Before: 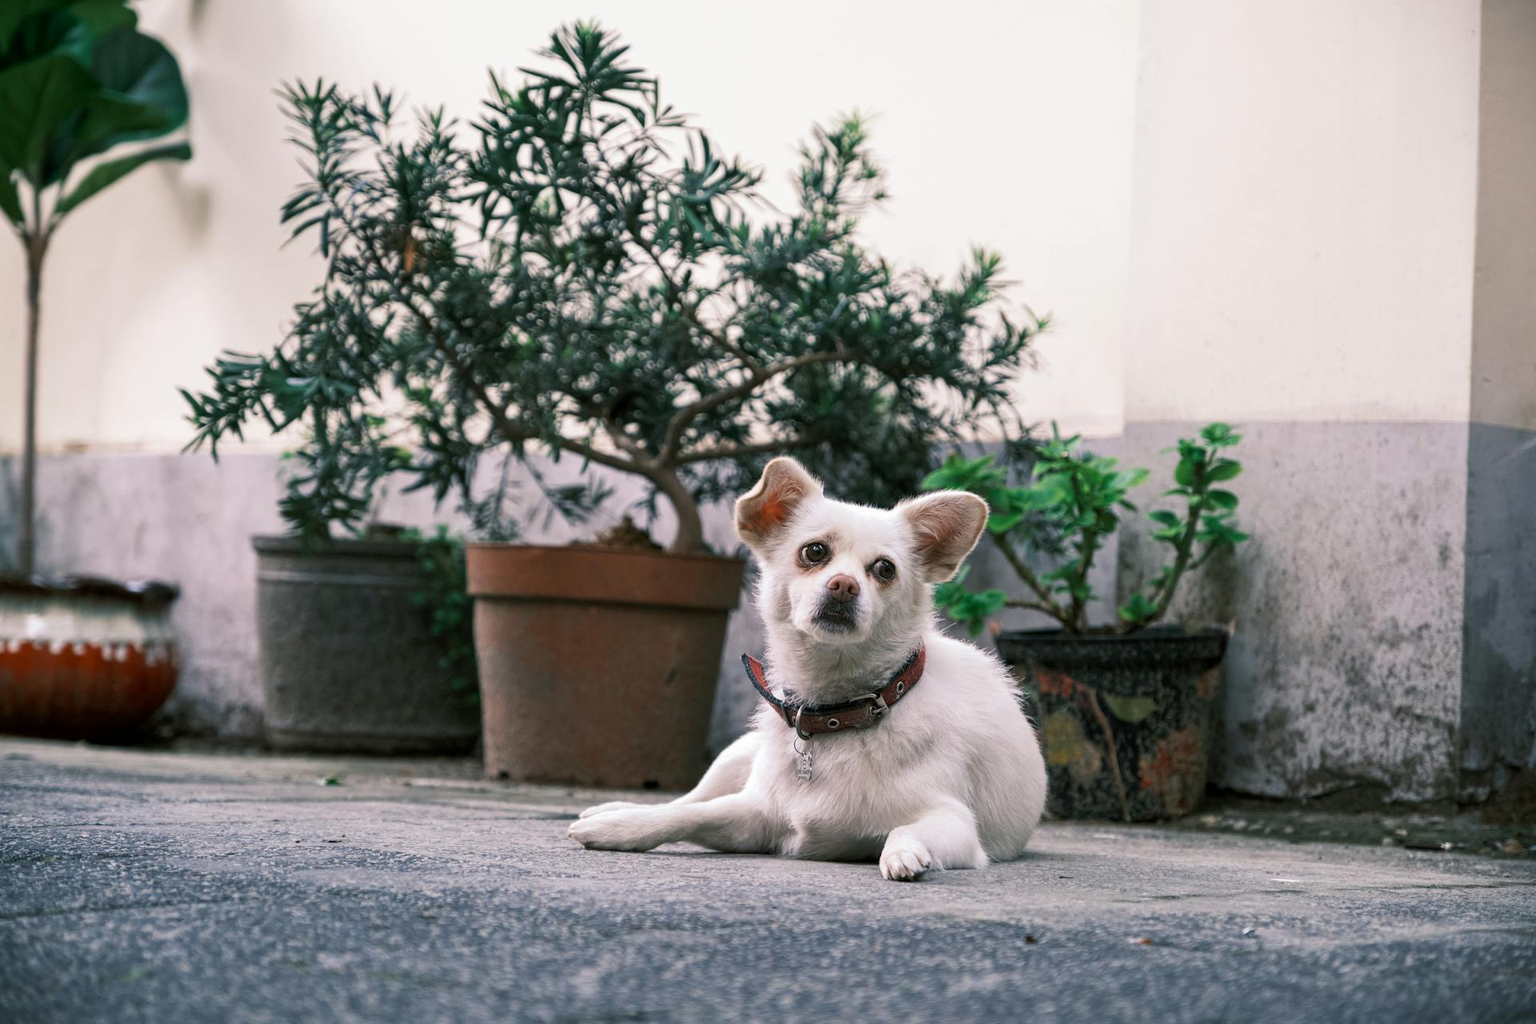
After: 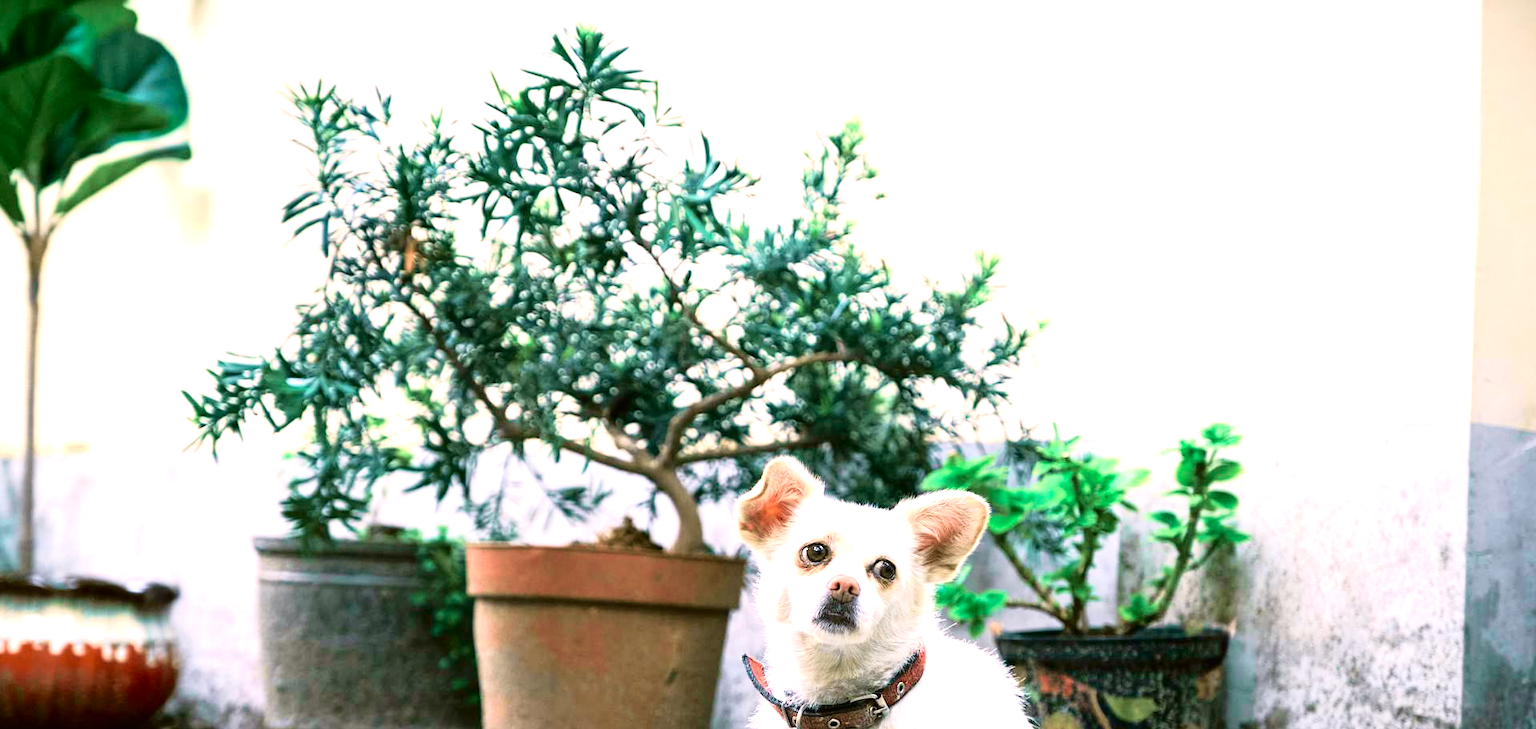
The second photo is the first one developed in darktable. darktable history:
tone equalizer: mask exposure compensation -0.503 EV
velvia: on, module defaults
tone curve: curves: ch0 [(0, 0.011) (0.053, 0.026) (0.174, 0.115) (0.398, 0.444) (0.673, 0.775) (0.829, 0.906) (0.991, 0.981)]; ch1 [(0, 0) (0.276, 0.206) (0.409, 0.383) (0.473, 0.458) (0.492, 0.501) (0.512, 0.513) (0.54, 0.543) (0.585, 0.617) (0.659, 0.686) (0.78, 0.8) (1, 1)]; ch2 [(0, 0) (0.438, 0.449) (0.473, 0.469) (0.503, 0.5) (0.523, 0.534) (0.562, 0.594) (0.612, 0.635) (0.695, 0.713) (1, 1)], color space Lab, independent channels, preserve colors none
crop: right 0%, bottom 28.815%
exposure: black level correction 0, exposure 1.441 EV, compensate highlight preservation false
